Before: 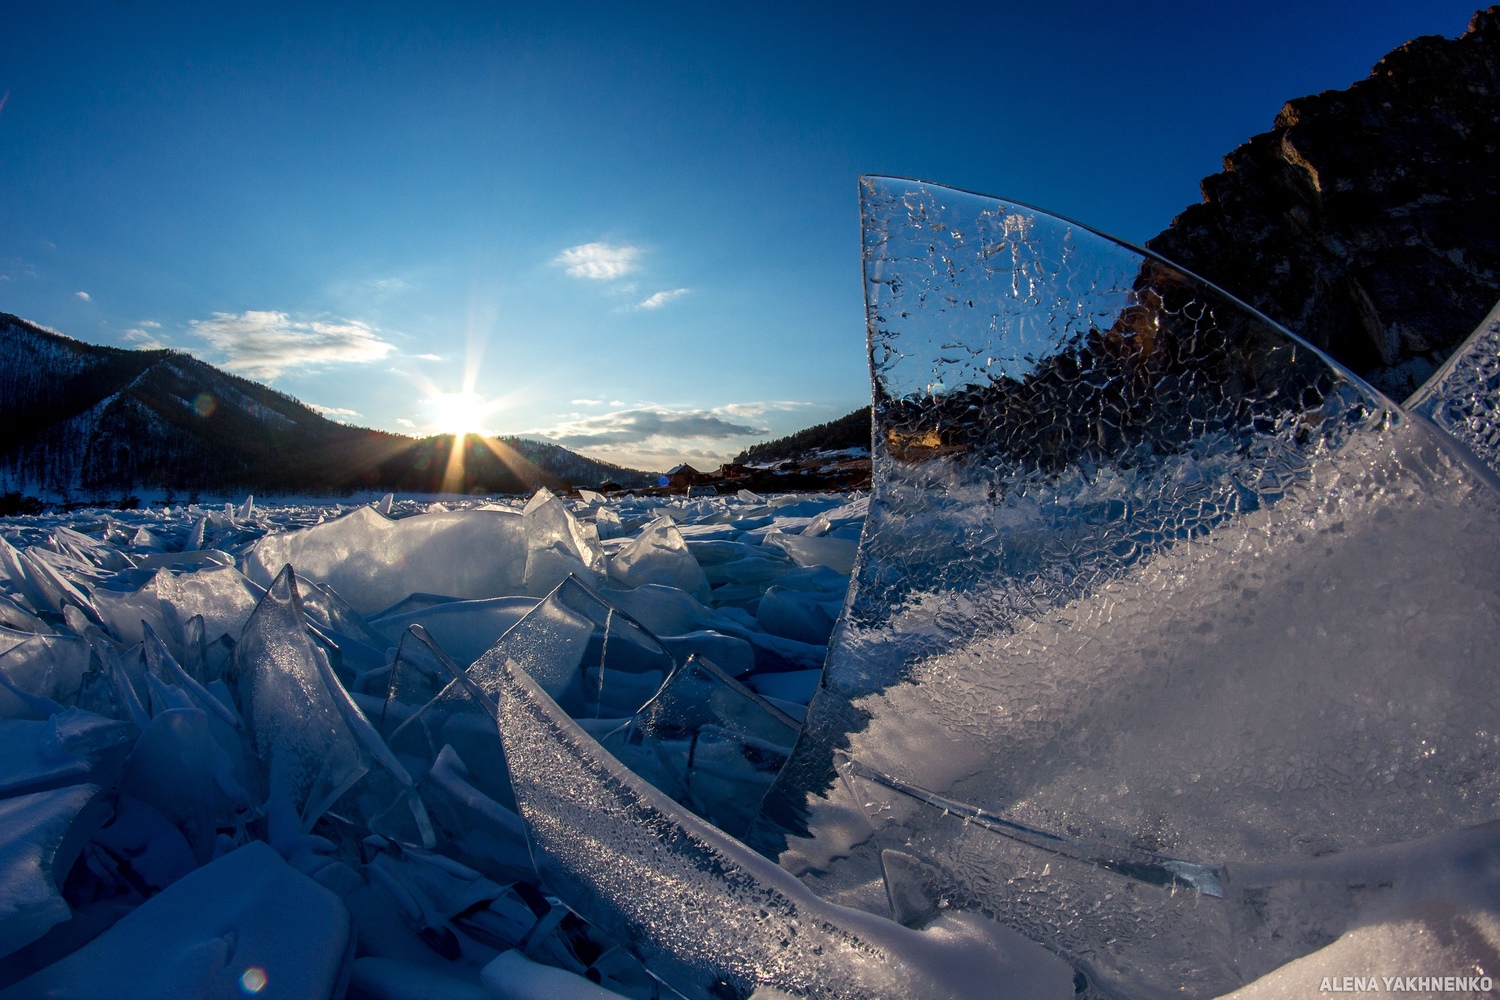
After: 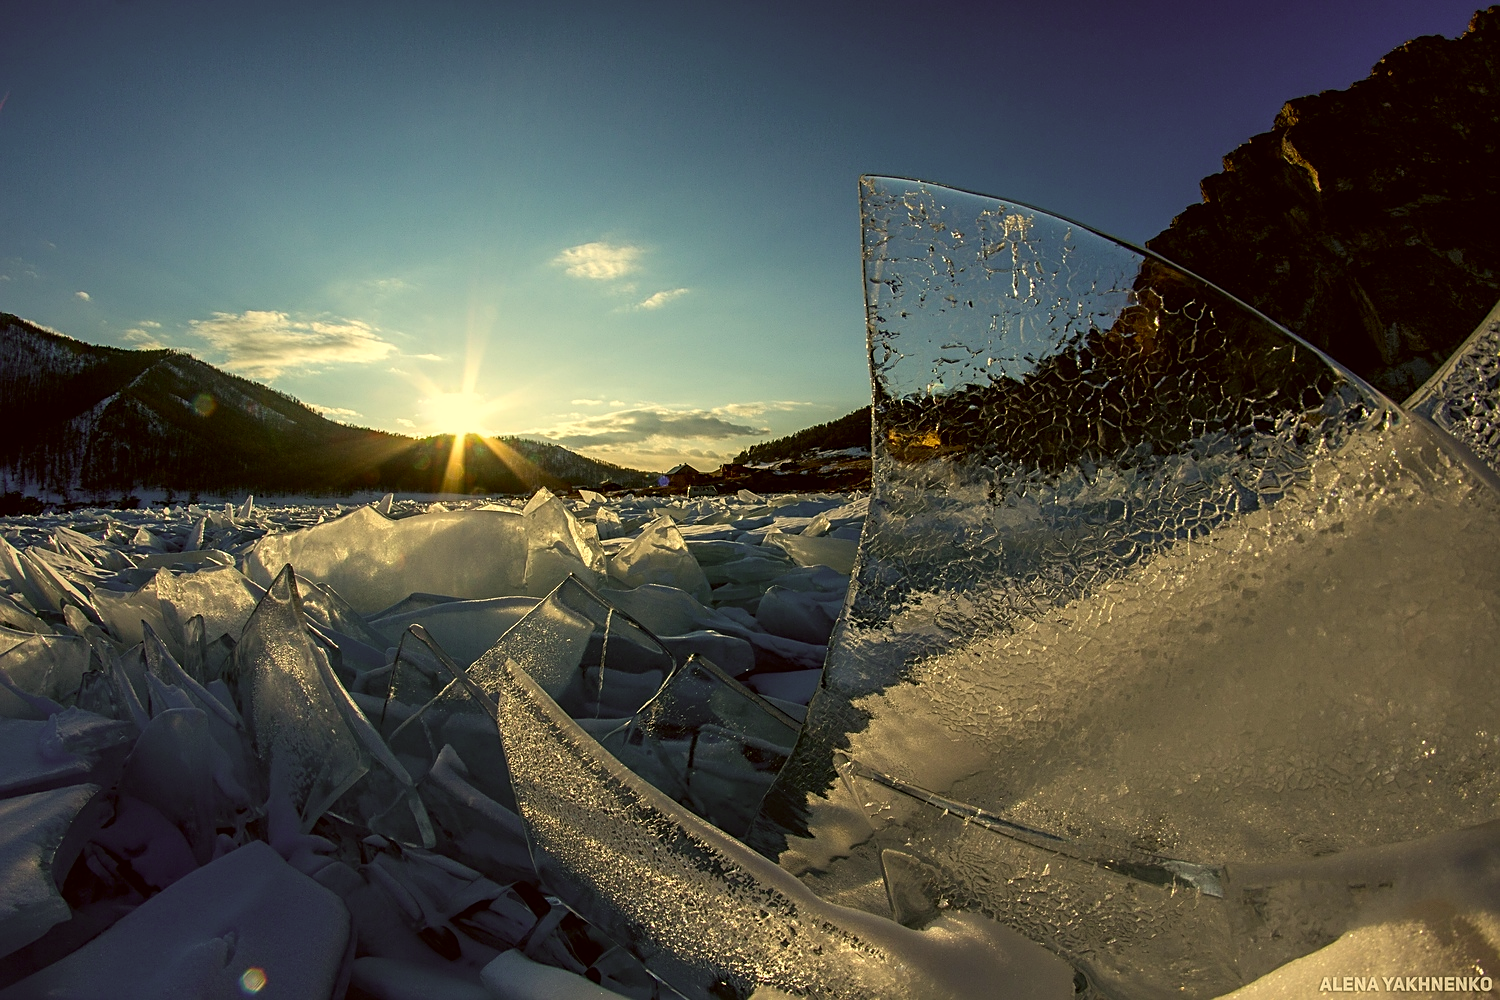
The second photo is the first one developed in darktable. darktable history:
sharpen: on, module defaults
color correction: highlights a* 0.162, highlights b* 29.53, shadows a* -0.162, shadows b* 21.09
